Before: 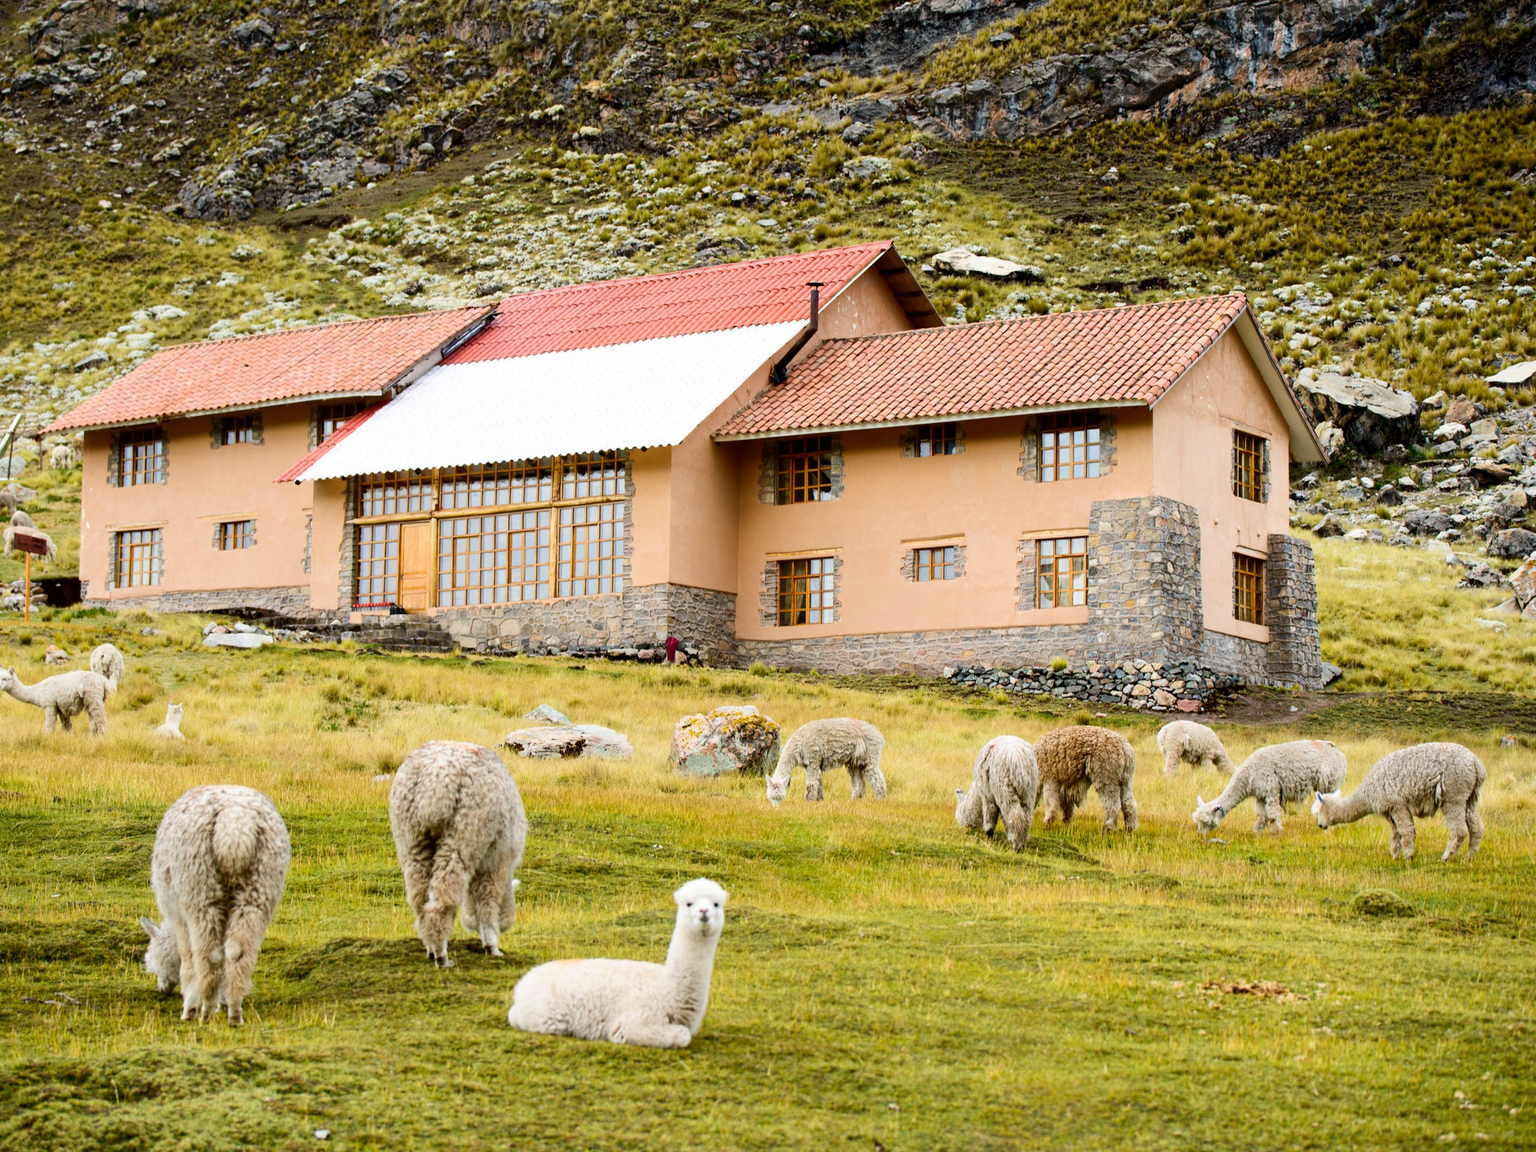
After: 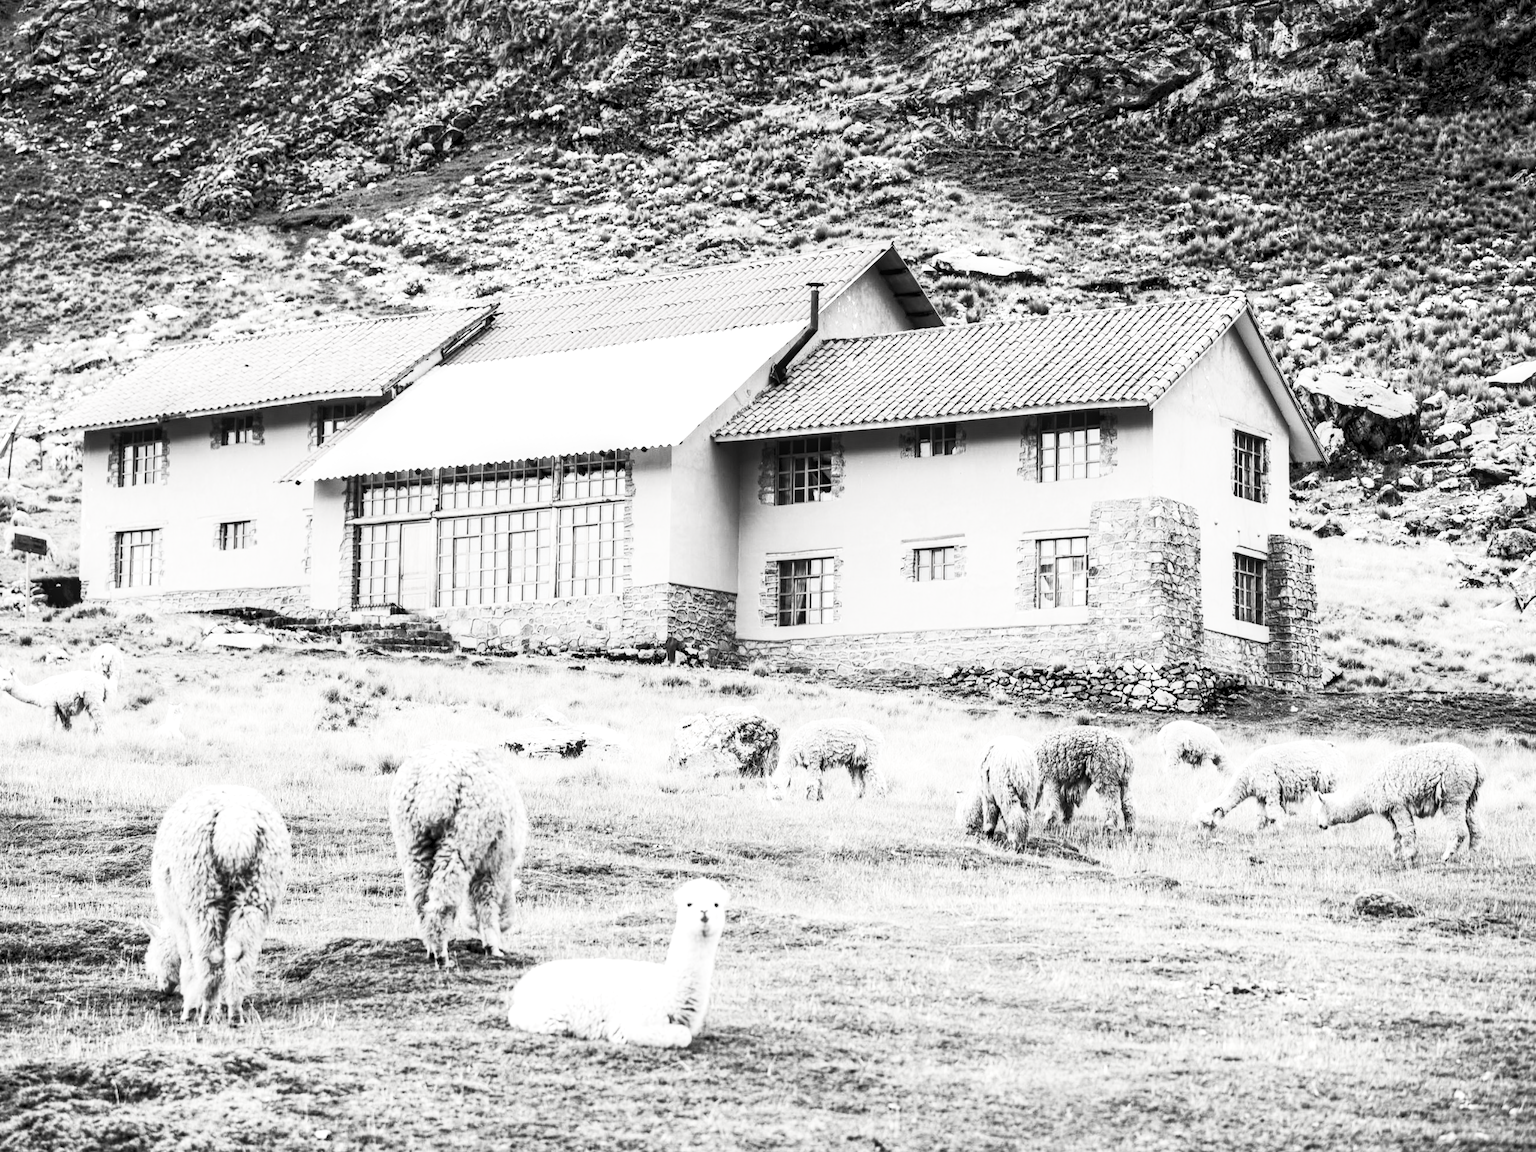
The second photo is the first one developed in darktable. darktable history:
local contrast: detail 130%
exposure: black level correction 0.001, compensate highlight preservation false
contrast brightness saturation: contrast 0.515, brightness 0.478, saturation -0.988
